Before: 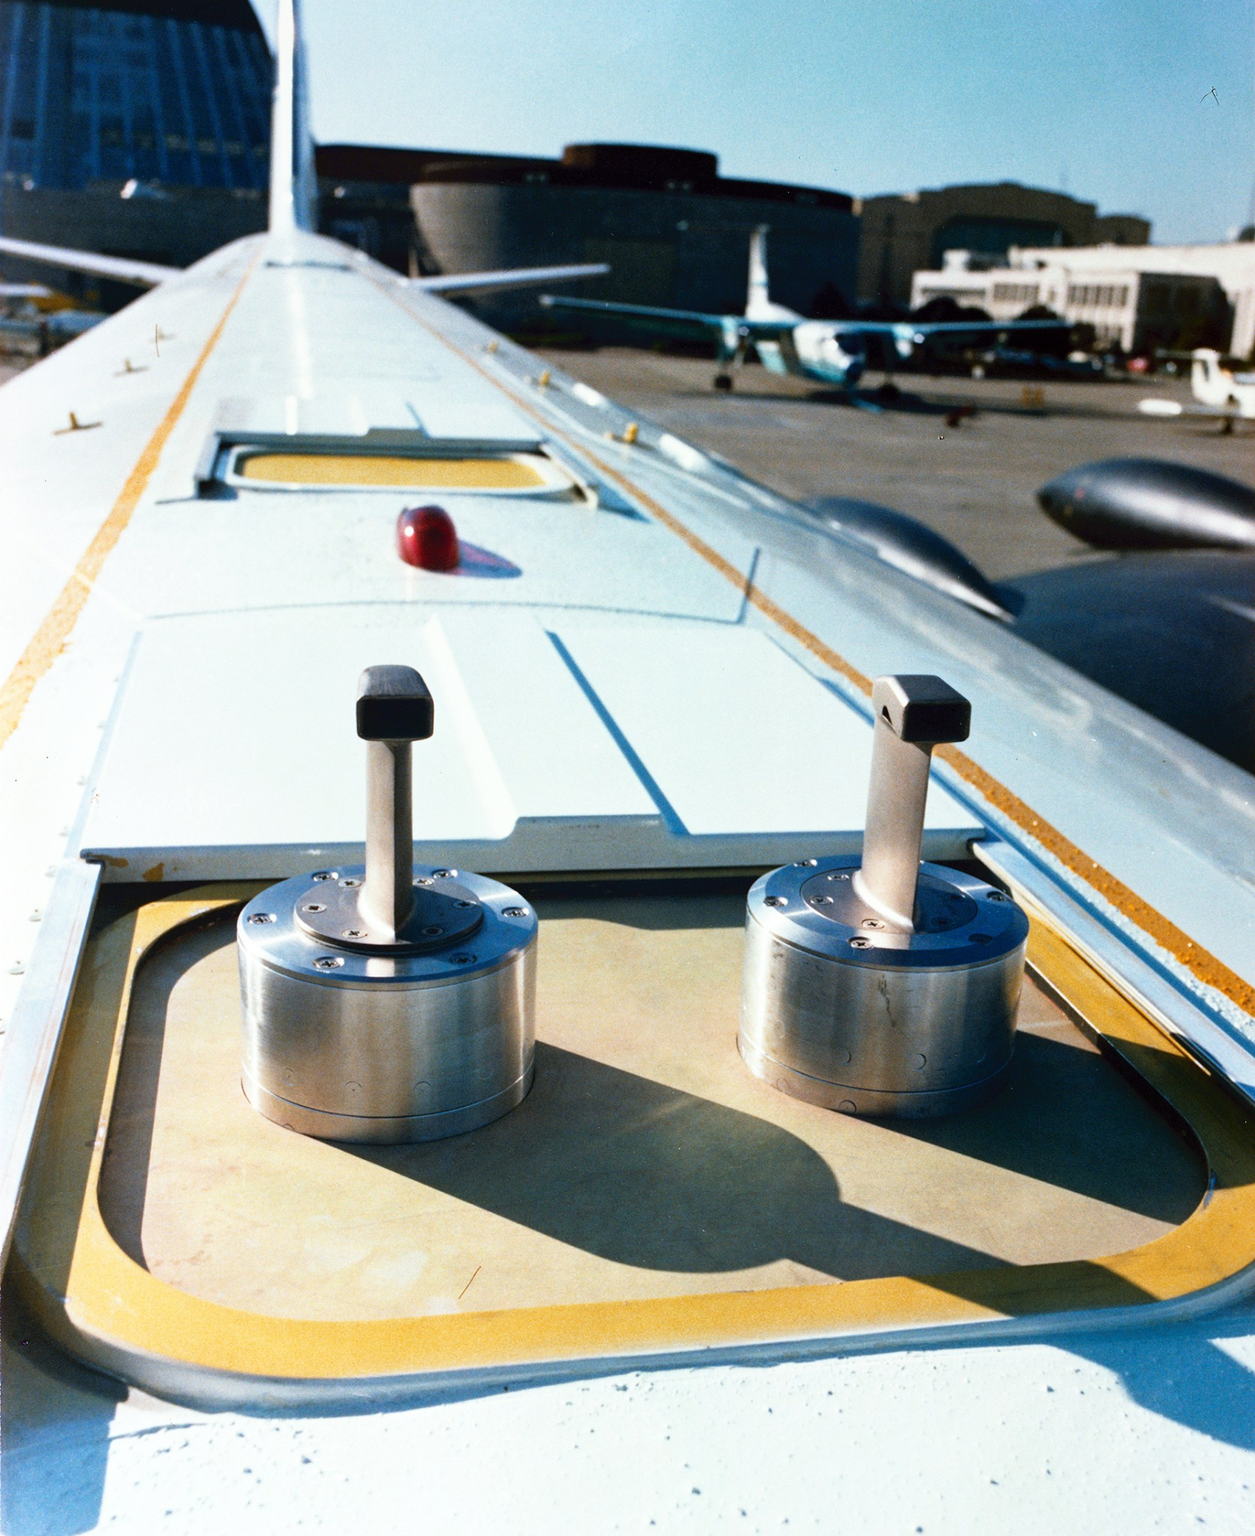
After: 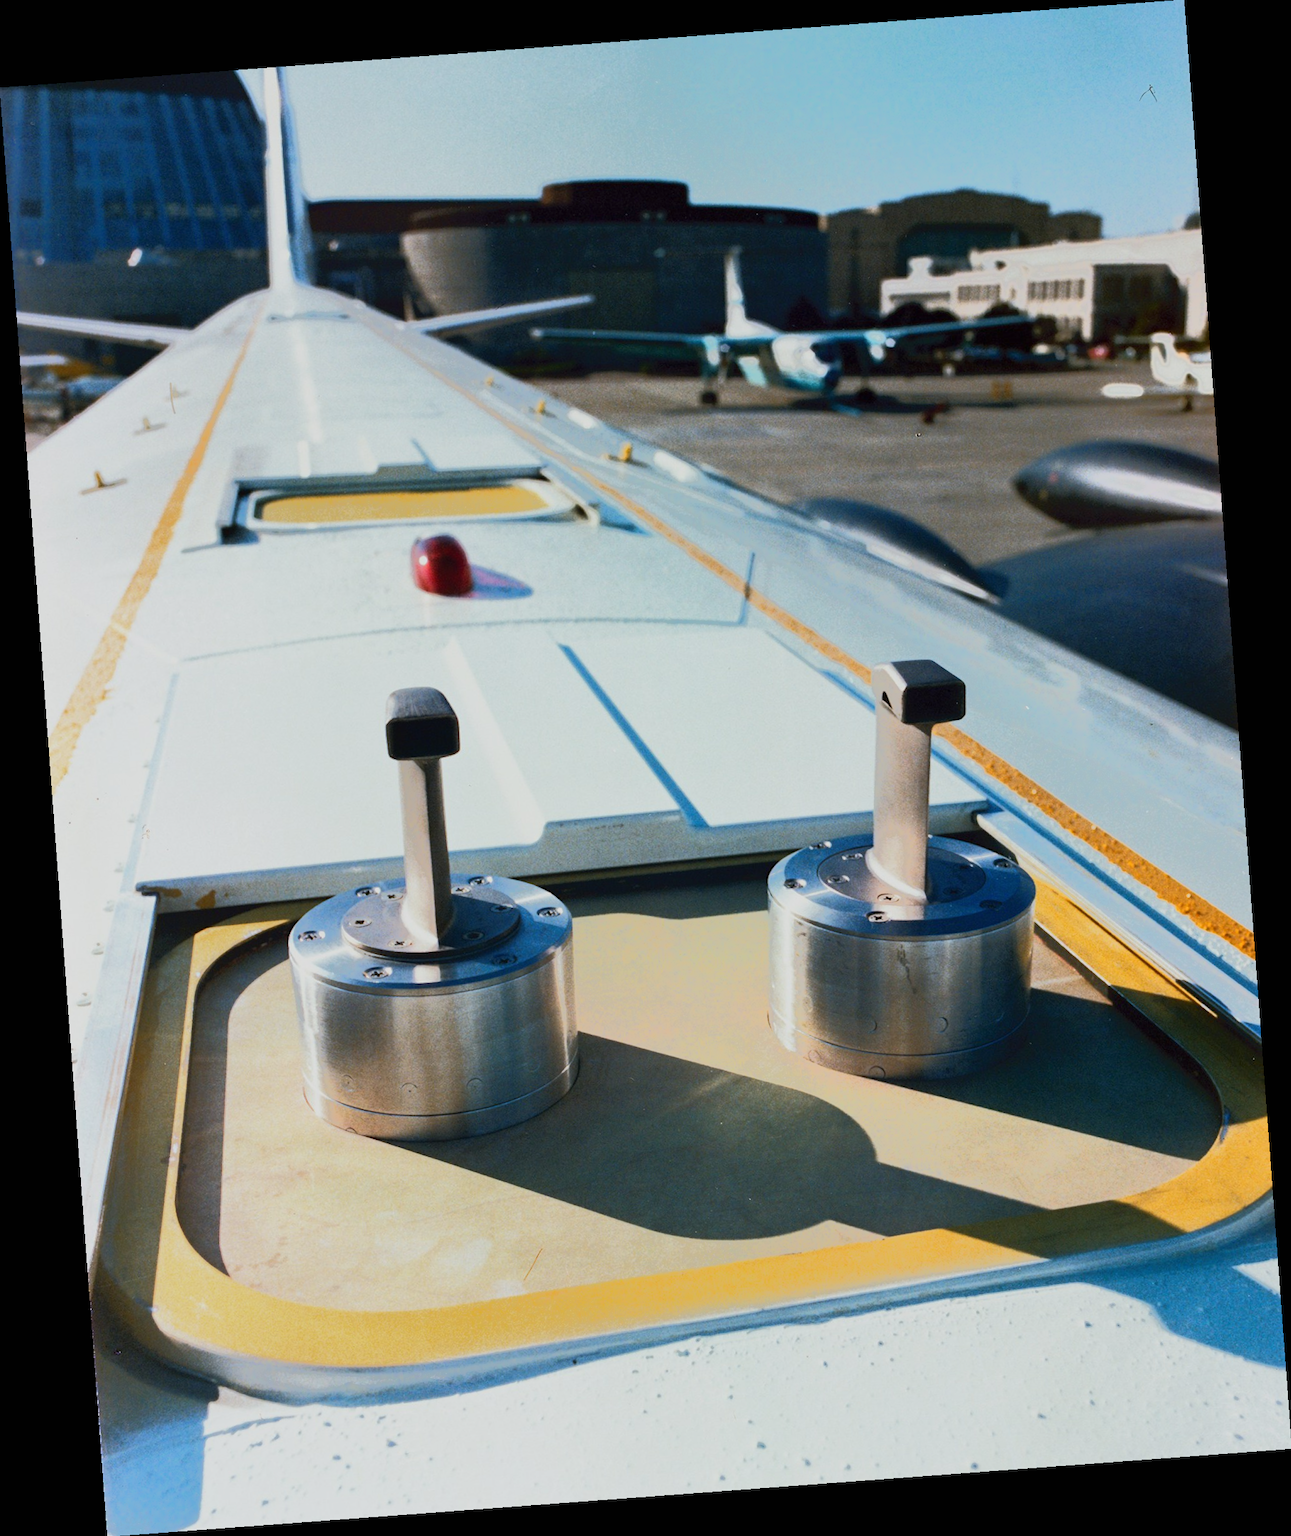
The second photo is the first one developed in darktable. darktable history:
exposure: black level correction 0, compensate exposure bias true, compensate highlight preservation false
tone equalizer: -7 EV -0.63 EV, -6 EV 1 EV, -5 EV -0.45 EV, -4 EV 0.43 EV, -3 EV 0.41 EV, -2 EV 0.15 EV, -1 EV -0.15 EV, +0 EV -0.39 EV, smoothing diameter 25%, edges refinement/feathering 10, preserve details guided filter
rotate and perspective: rotation -4.25°, automatic cropping off
